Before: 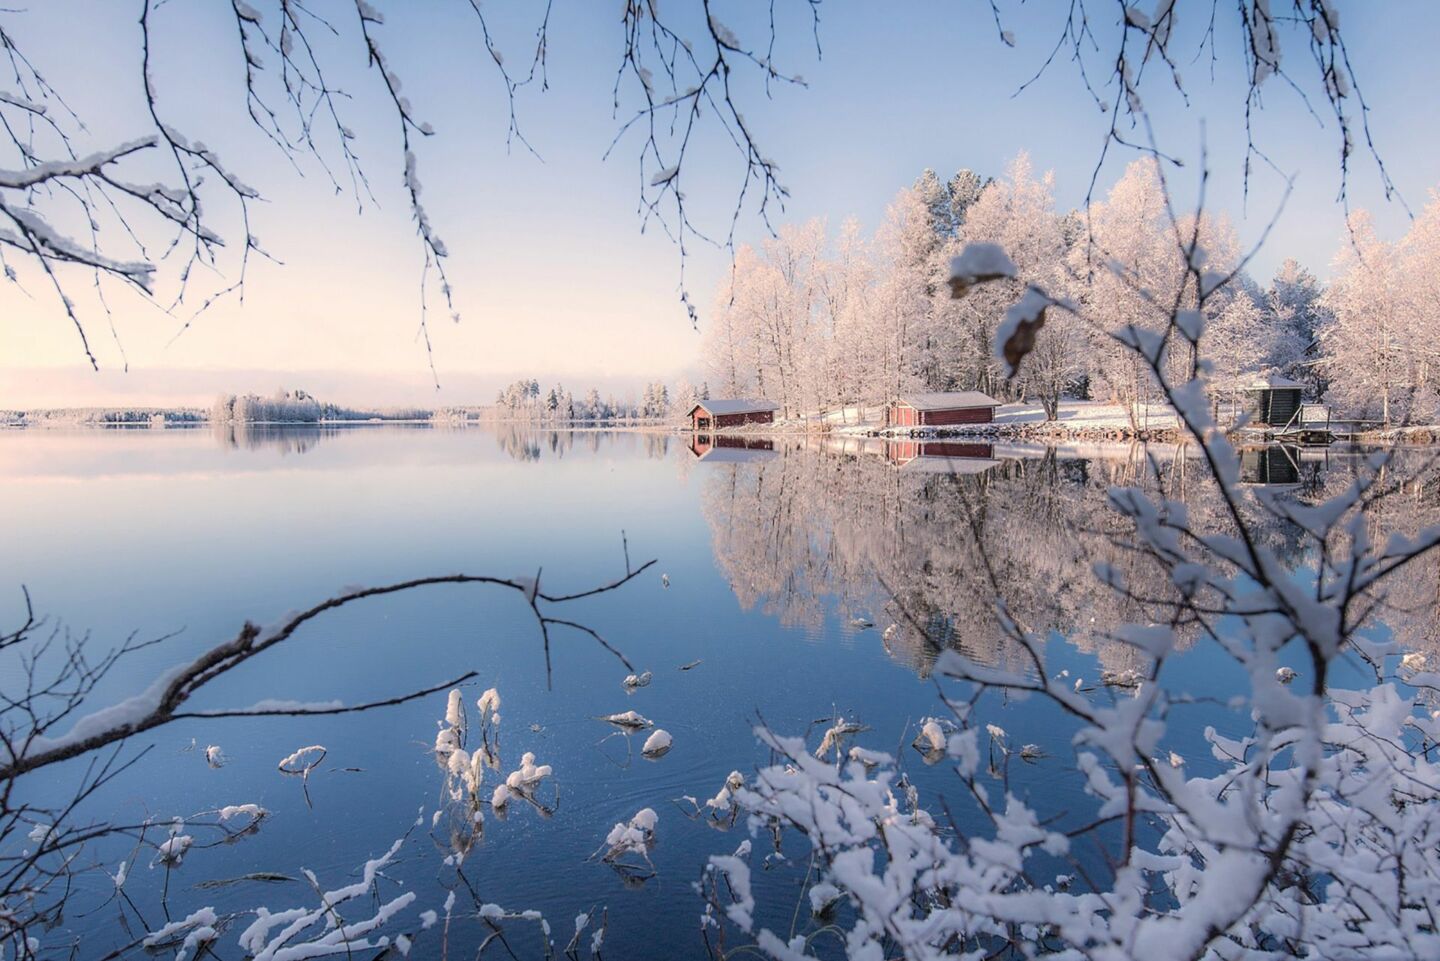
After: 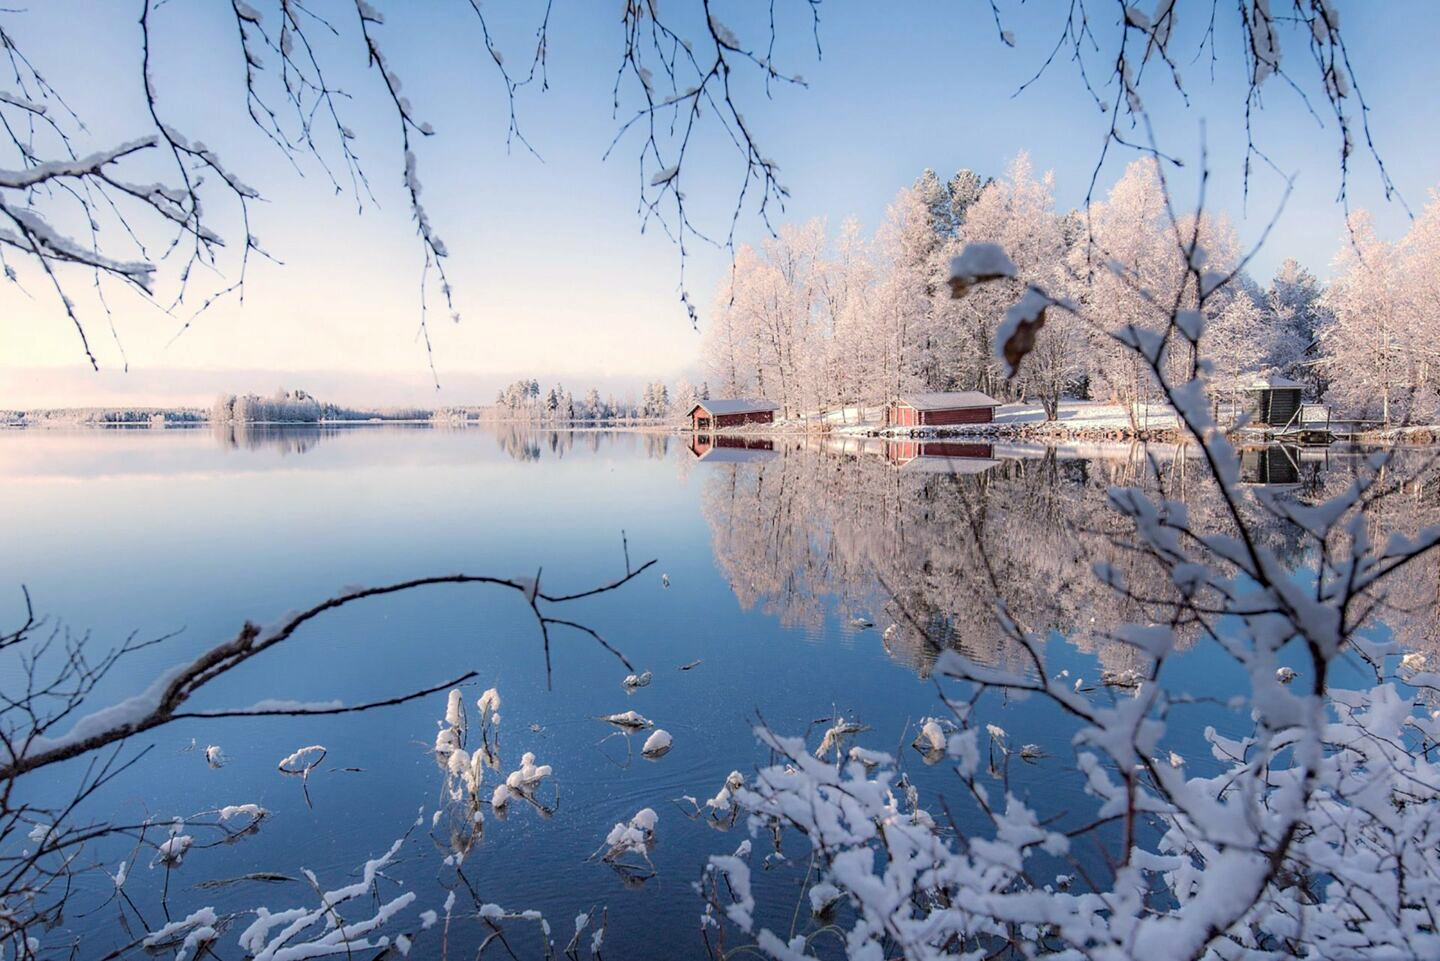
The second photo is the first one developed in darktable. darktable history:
haze removal: adaptive false
color correction: highlights a* -2.71, highlights b* -2.34, shadows a* 2.37, shadows b* 2.94
exposure: black level correction -0.001, exposure 0.079 EV, compensate highlight preservation false
